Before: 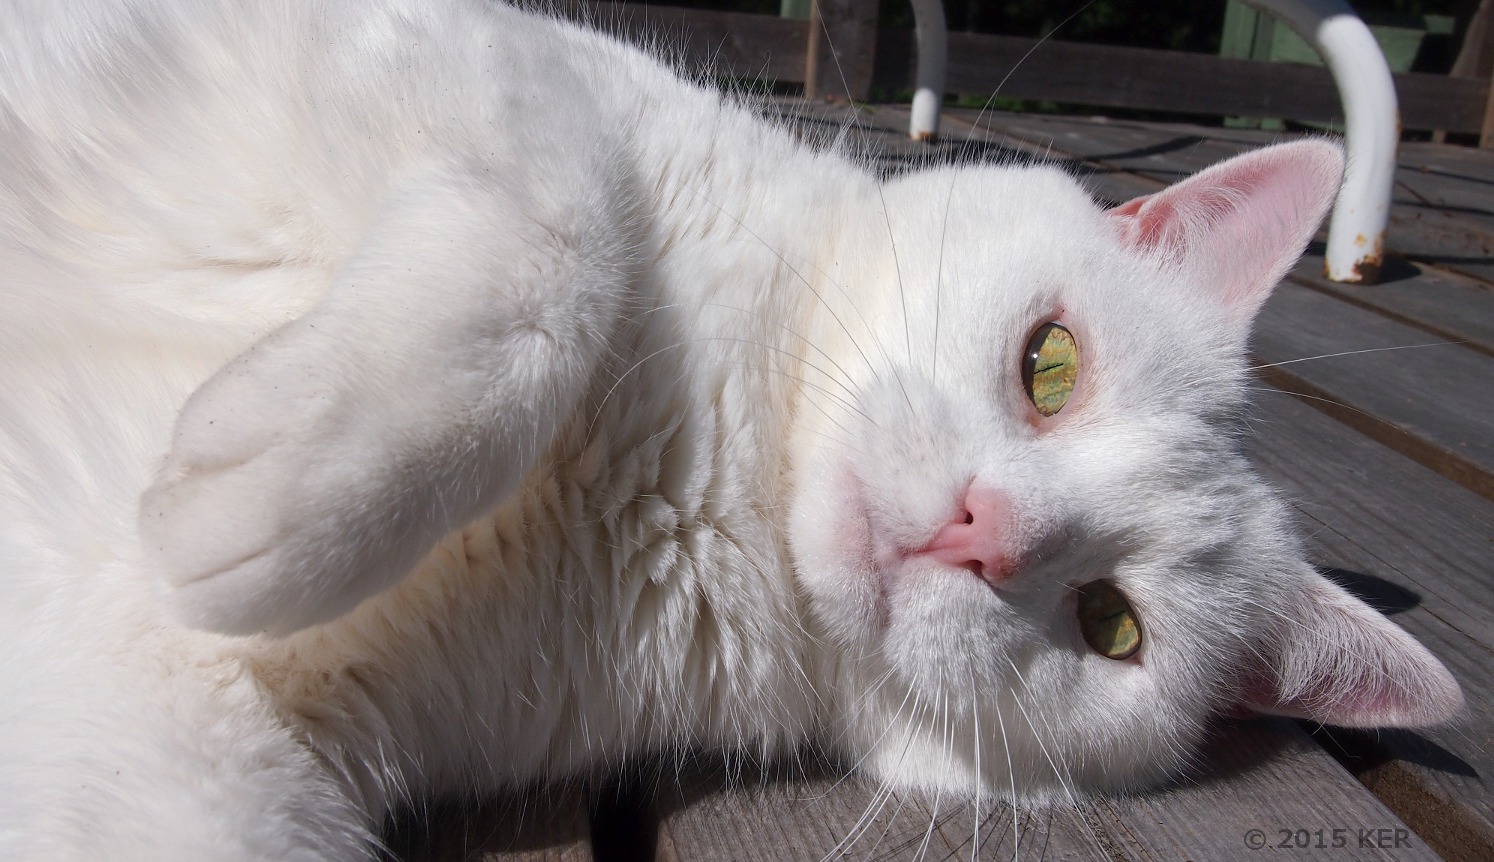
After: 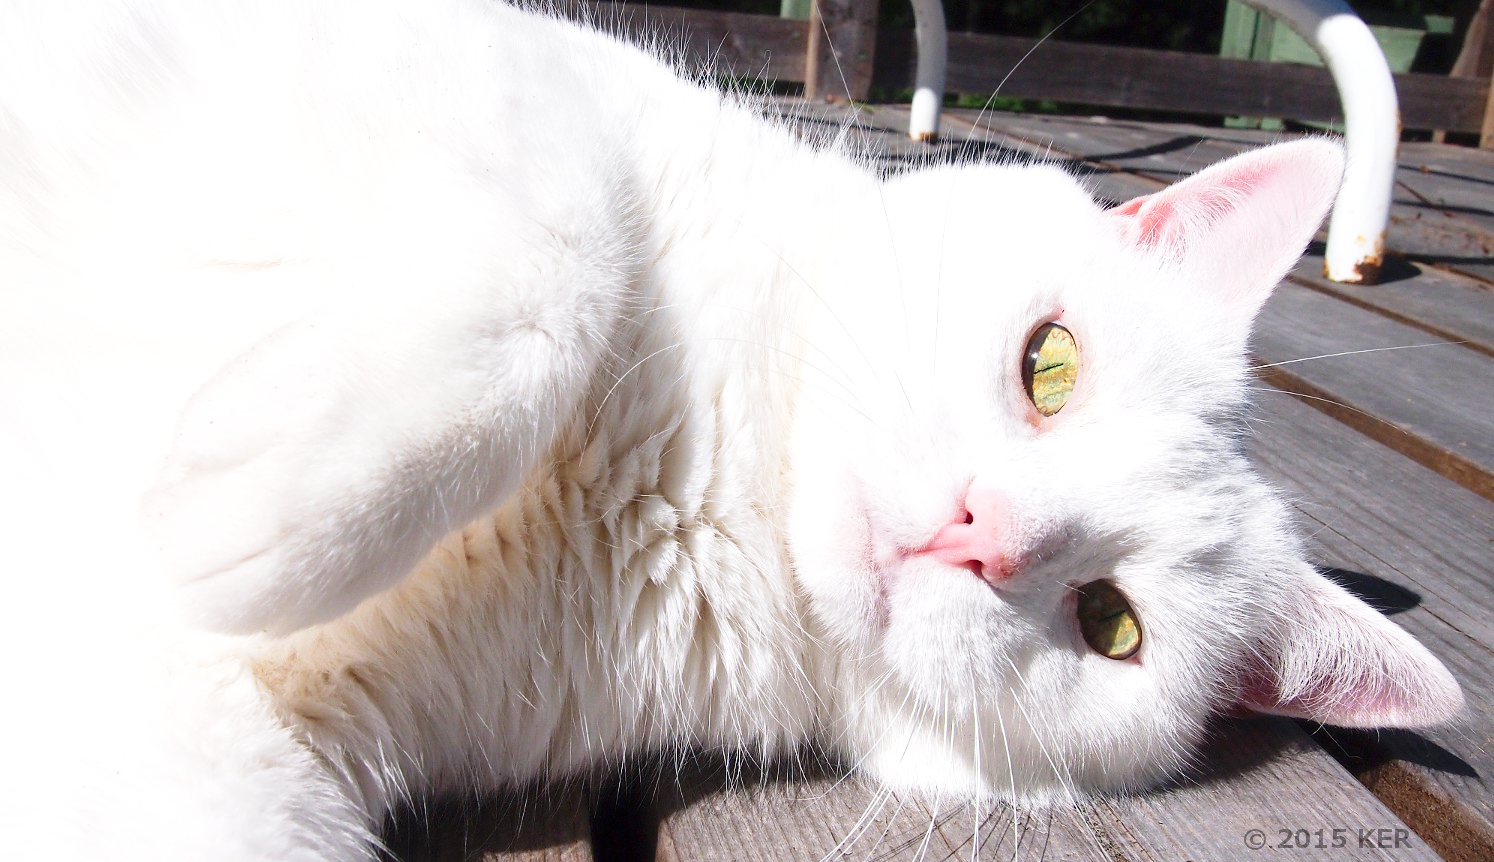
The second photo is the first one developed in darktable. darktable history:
base curve: curves: ch0 [(0, 0) (0.028, 0.03) (0.121, 0.232) (0.46, 0.748) (0.859, 0.968) (1, 1)], preserve colors none
exposure: black level correction 0, exposure 0.7 EV, compensate exposure bias true, compensate highlight preservation false
